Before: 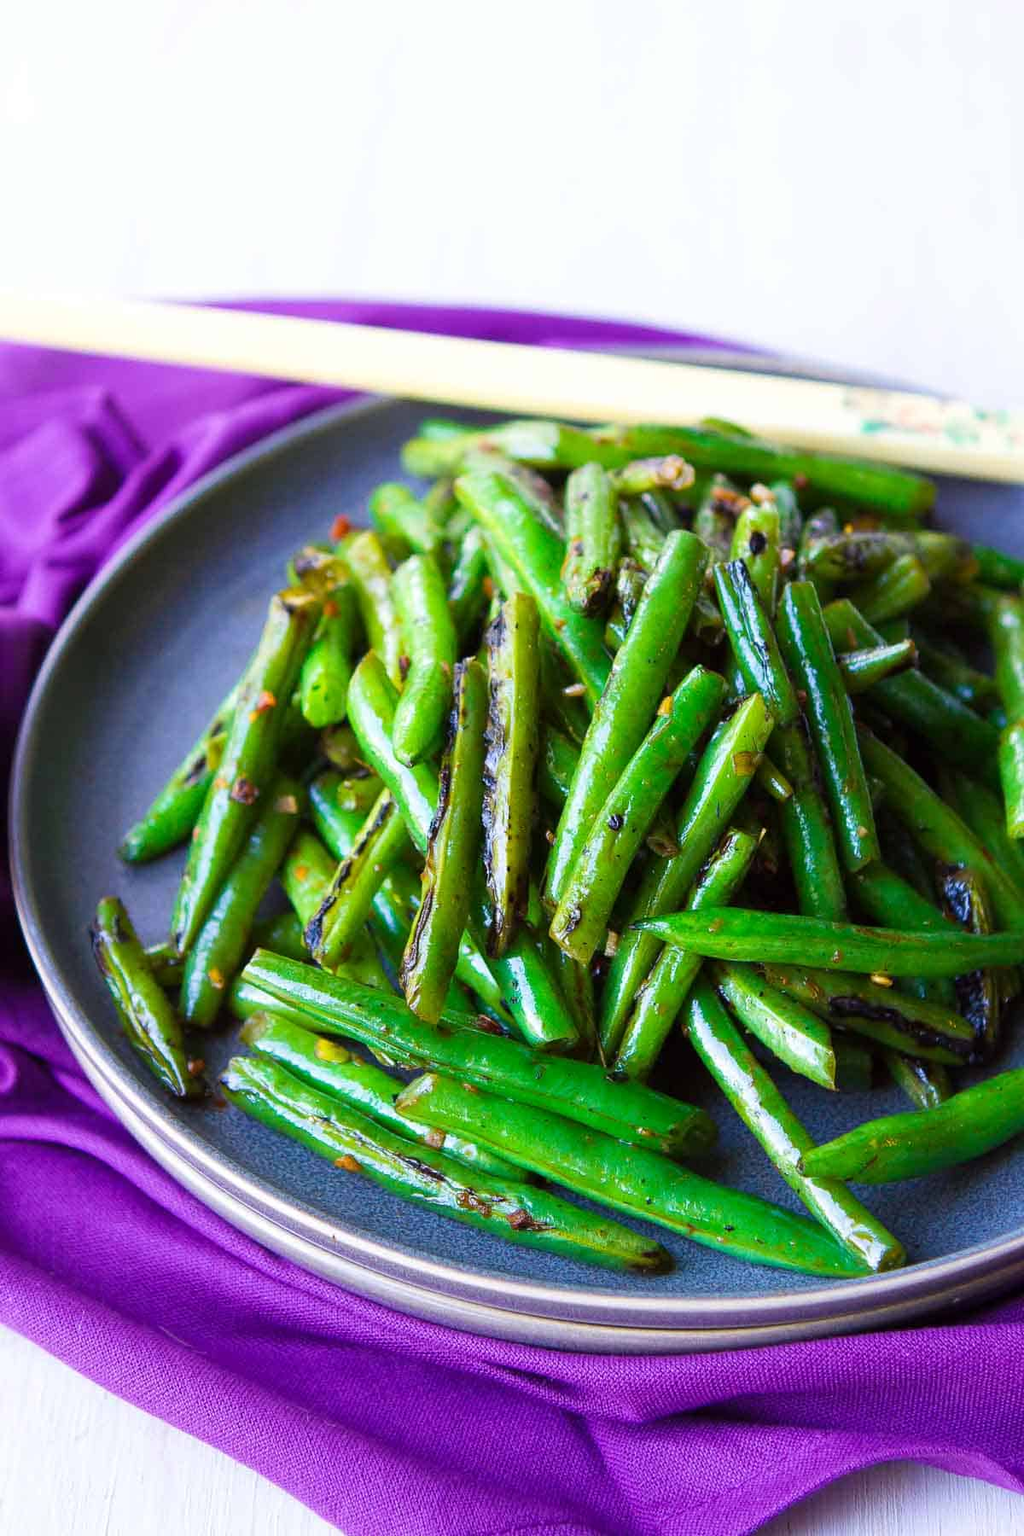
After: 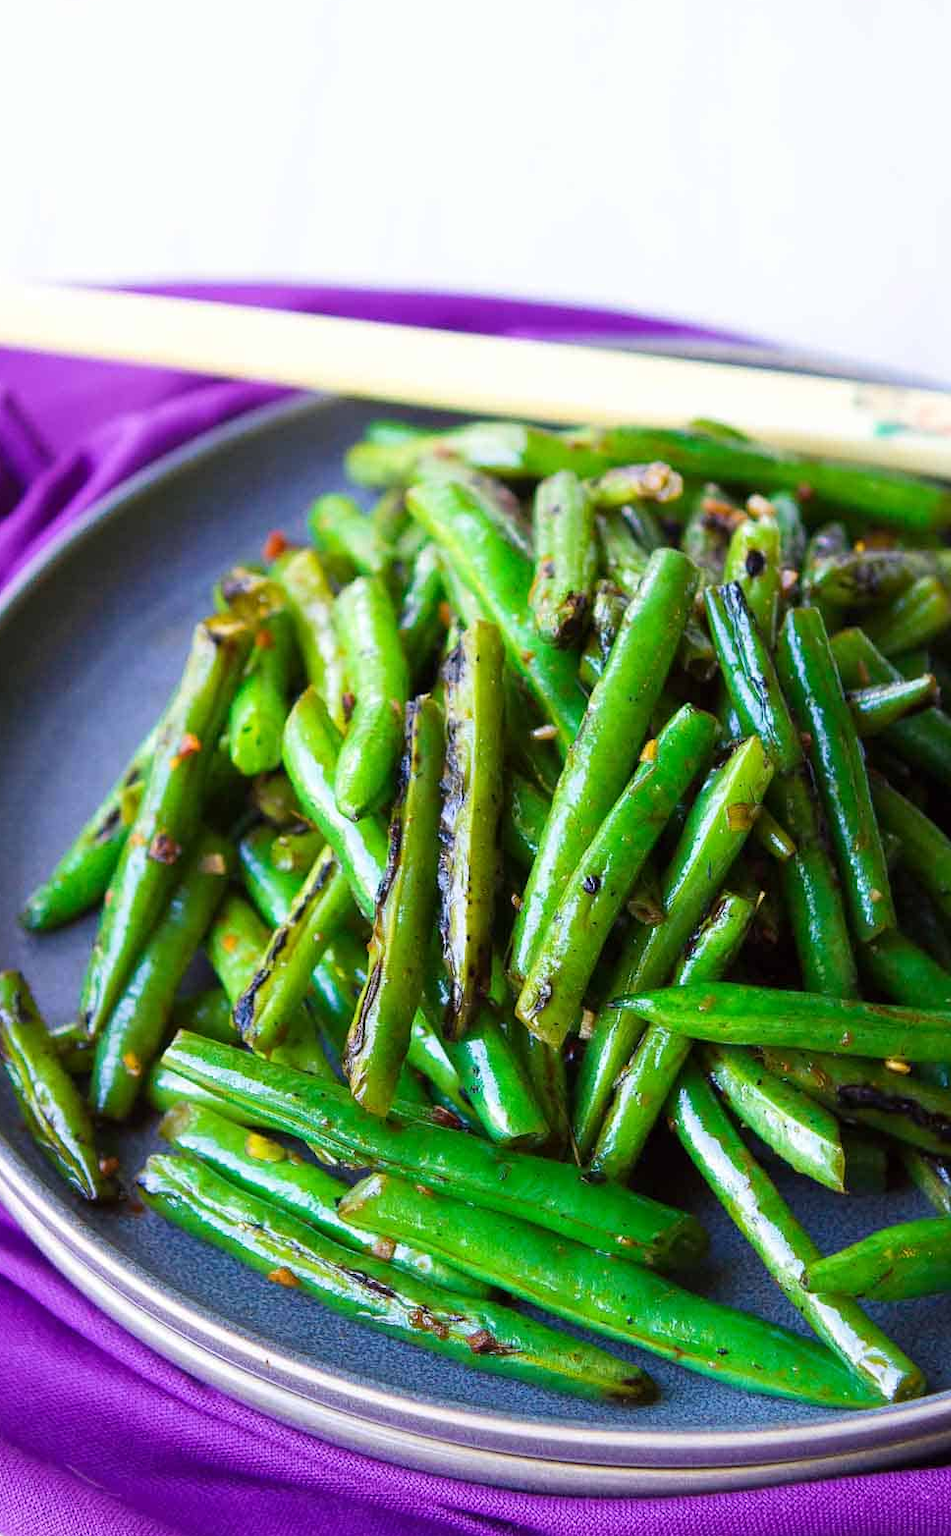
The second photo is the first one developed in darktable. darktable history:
crop: left 9.974%, top 3.555%, right 9.258%, bottom 9.515%
levels: mode automatic
